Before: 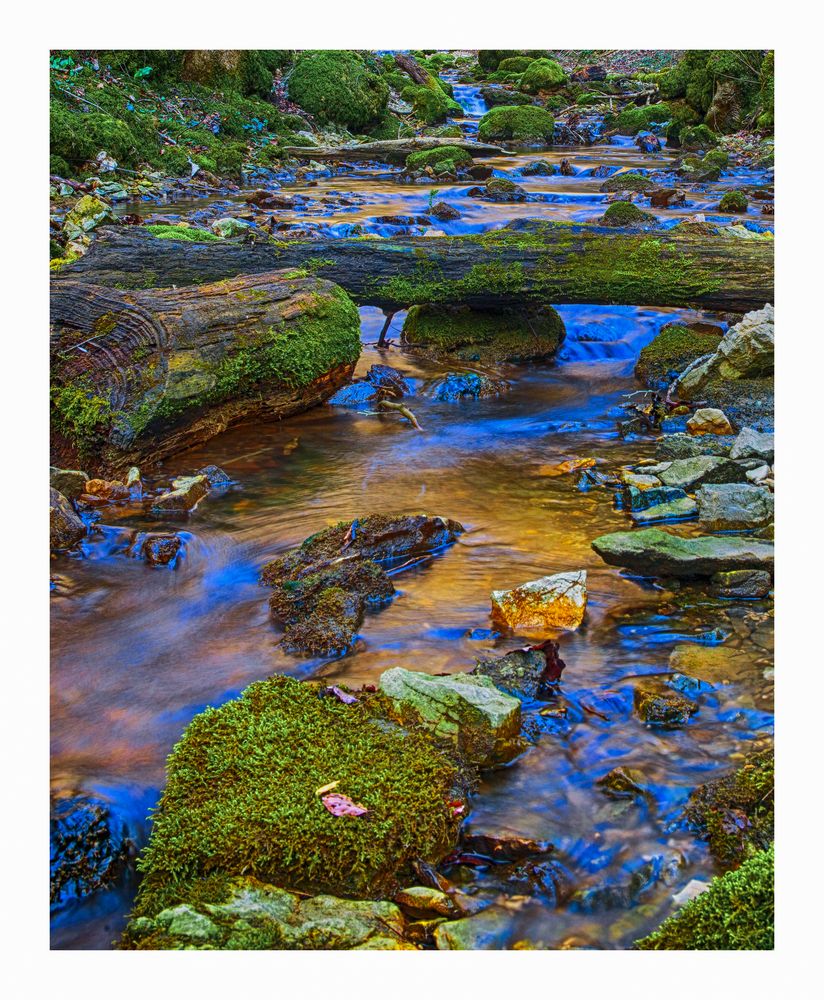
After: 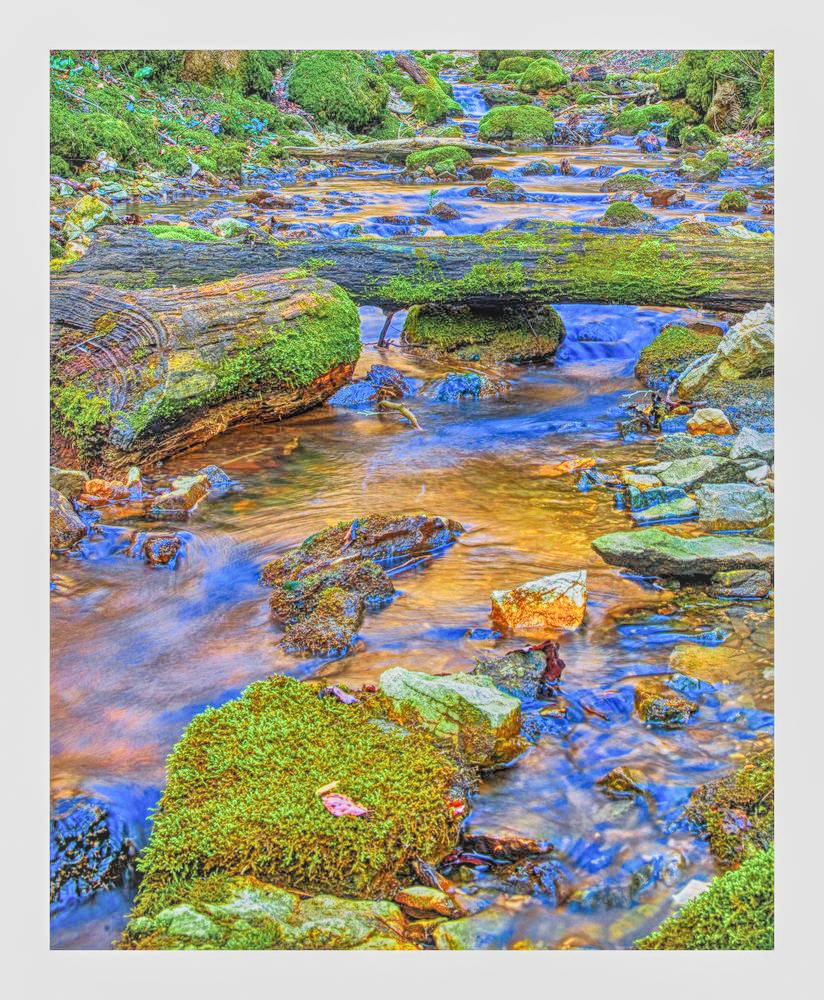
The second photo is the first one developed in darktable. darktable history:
filmic rgb: black relative exposure -7.65 EV, white relative exposure 4.56 EV, hardness 3.61, contrast 1.05
local contrast: highlights 66%, shadows 33%, detail 166%, midtone range 0.2
tone equalizer: -7 EV 0.15 EV, -6 EV 0.6 EV, -5 EV 1.15 EV, -4 EV 1.33 EV, -3 EV 1.15 EV, -2 EV 0.6 EV, -1 EV 0.15 EV, mask exposure compensation -0.5 EV
exposure: exposure 0.657 EV, compensate highlight preservation false
